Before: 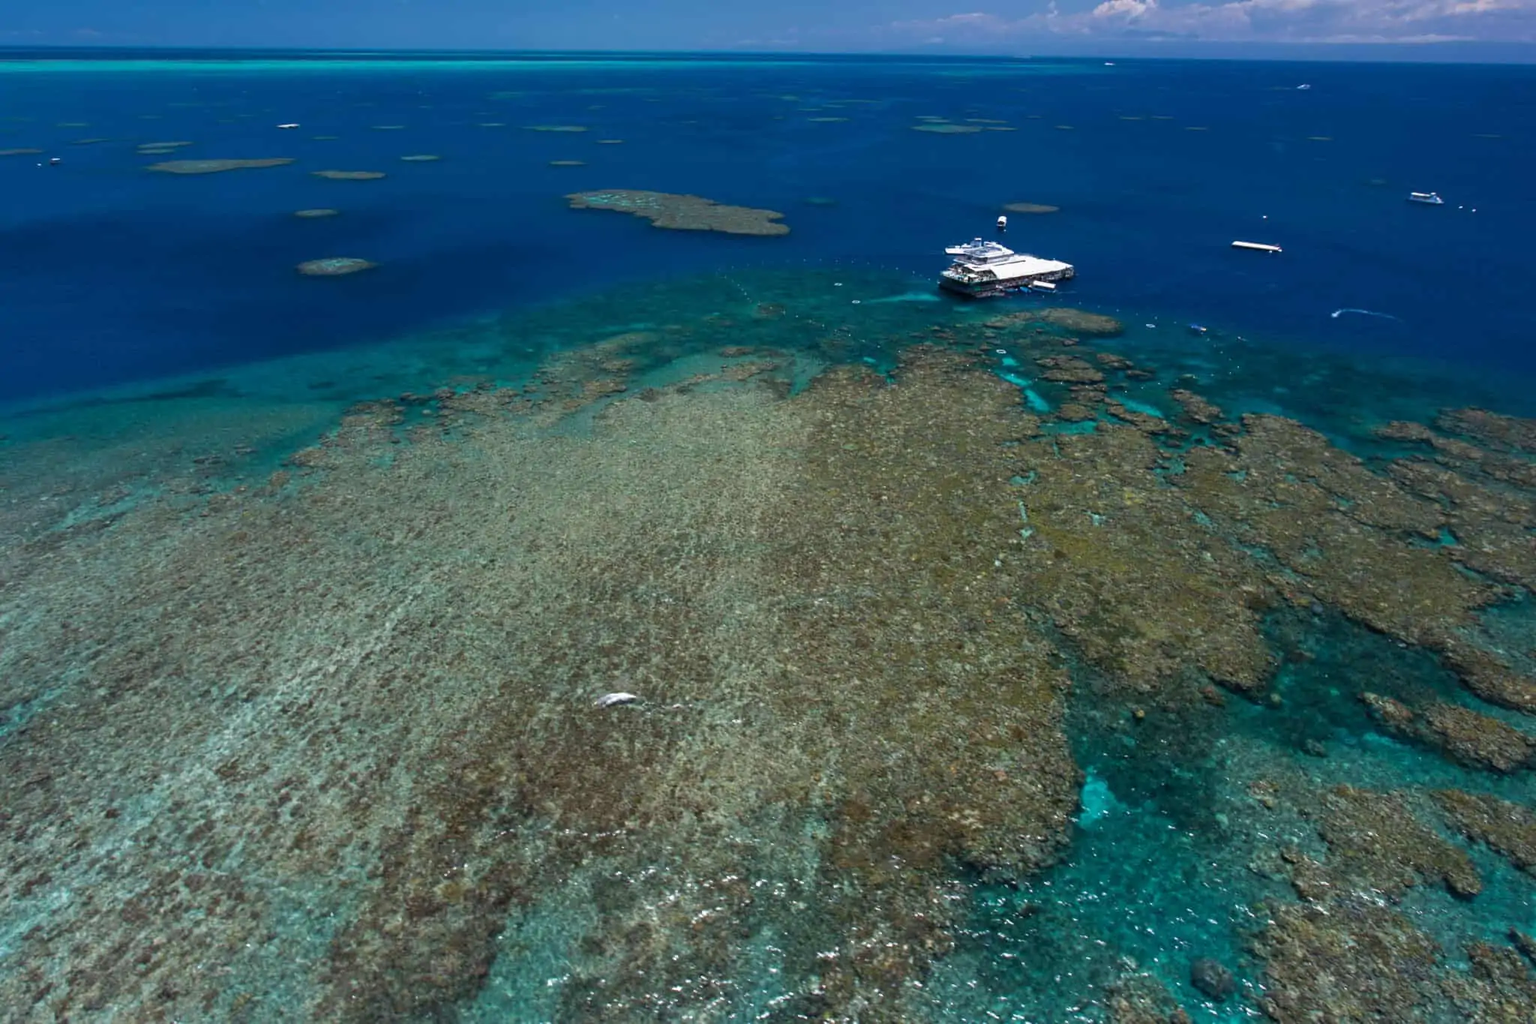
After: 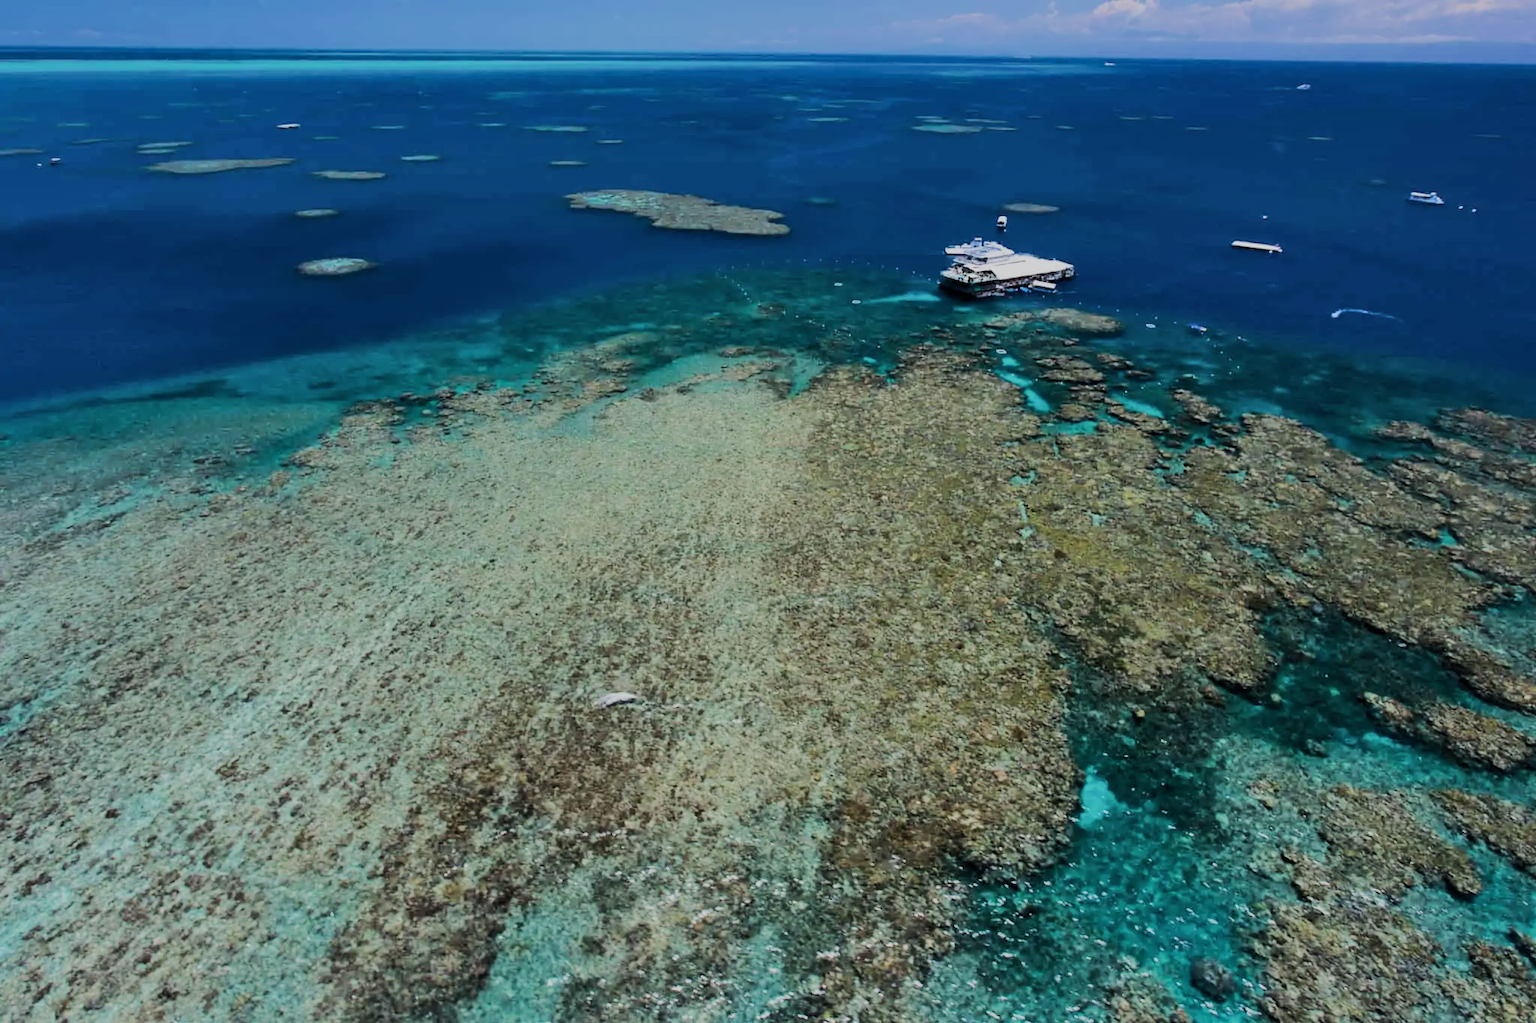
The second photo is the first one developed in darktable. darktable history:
filmic rgb: black relative exposure -6.98 EV, white relative exposure 5.63 EV, hardness 2.86
exposure: compensate highlight preservation false
shadows and highlights: shadows 37.27, highlights -28.18, soften with gaussian
rgb curve: curves: ch0 [(0, 0) (0.284, 0.292) (0.505, 0.644) (1, 1)]; ch1 [(0, 0) (0.284, 0.292) (0.505, 0.644) (1, 1)]; ch2 [(0, 0) (0.284, 0.292) (0.505, 0.644) (1, 1)], compensate middle gray true
